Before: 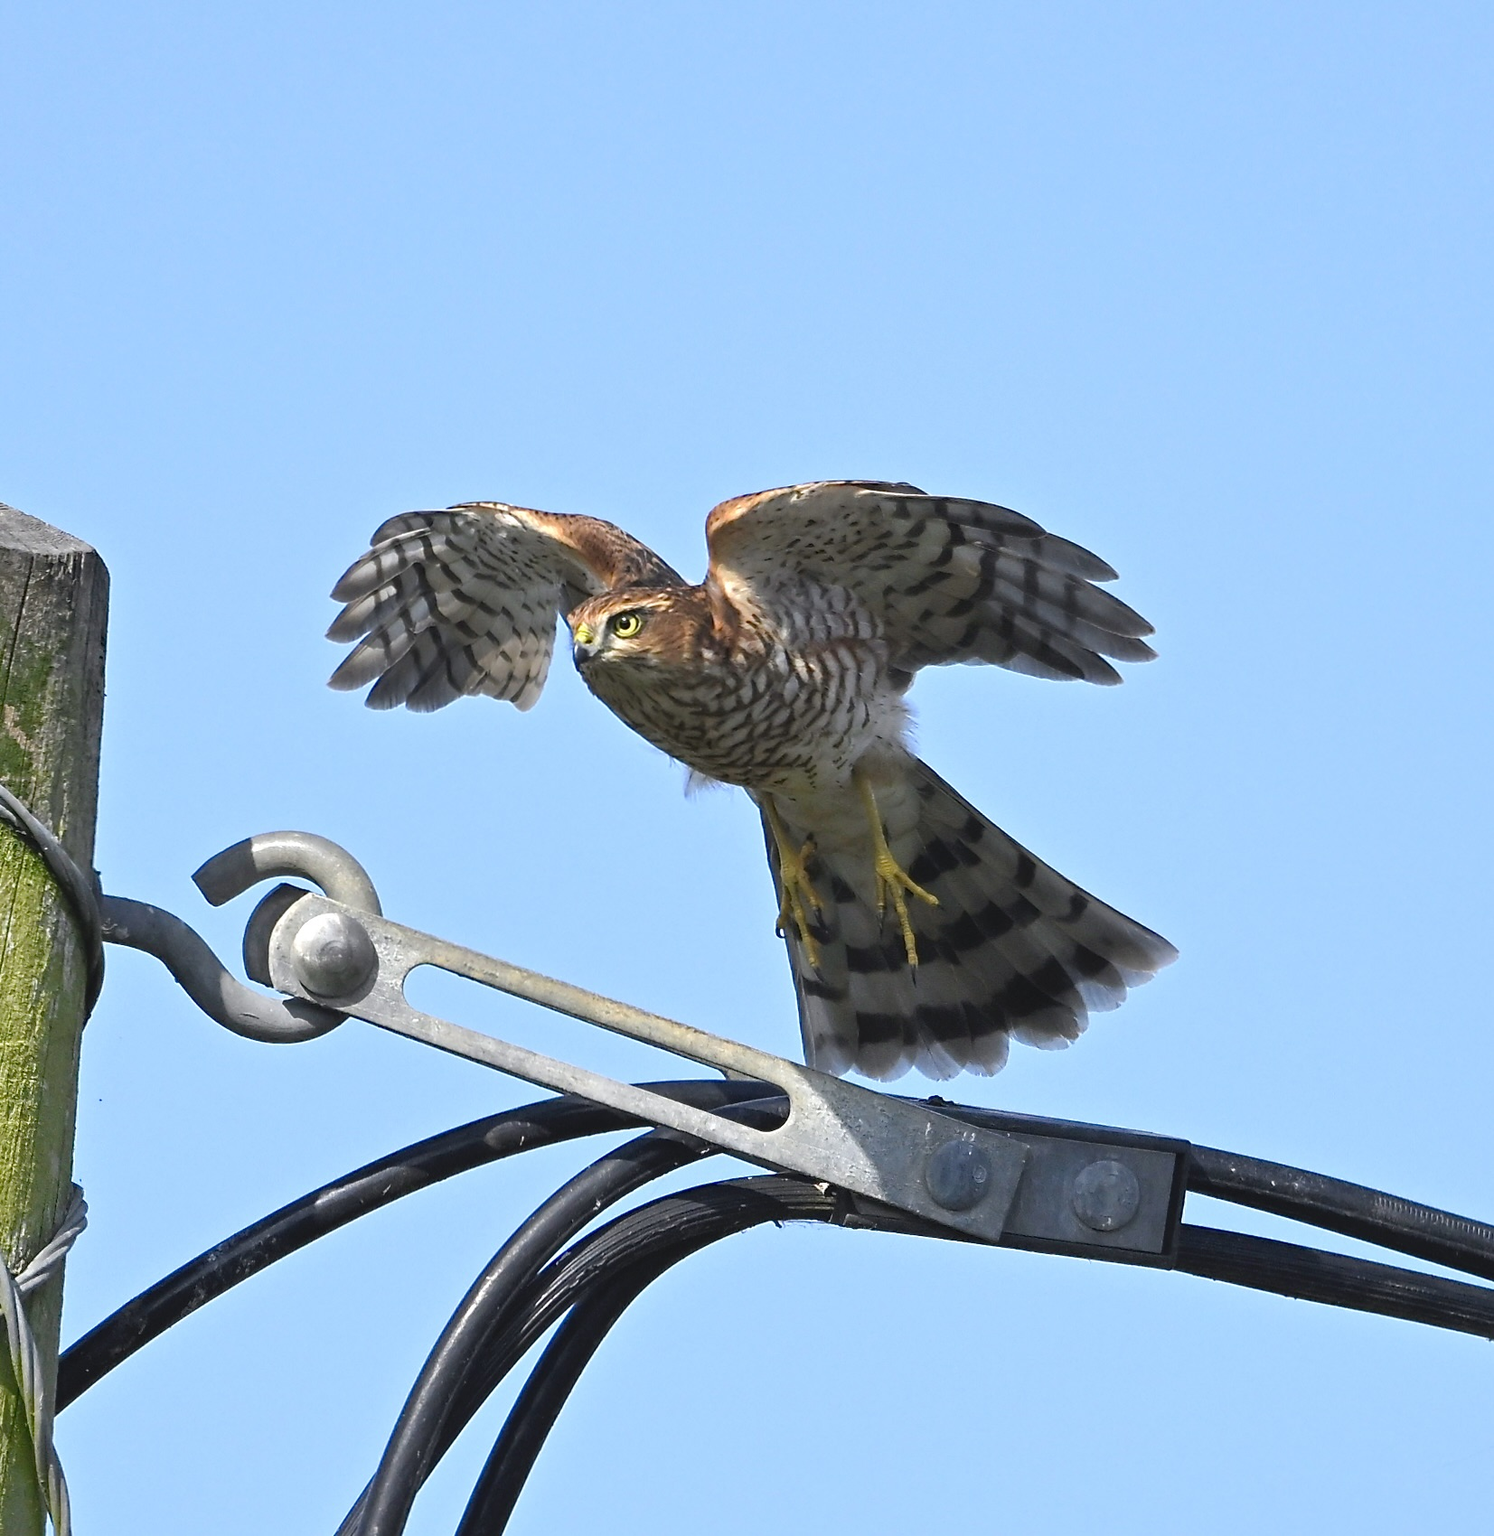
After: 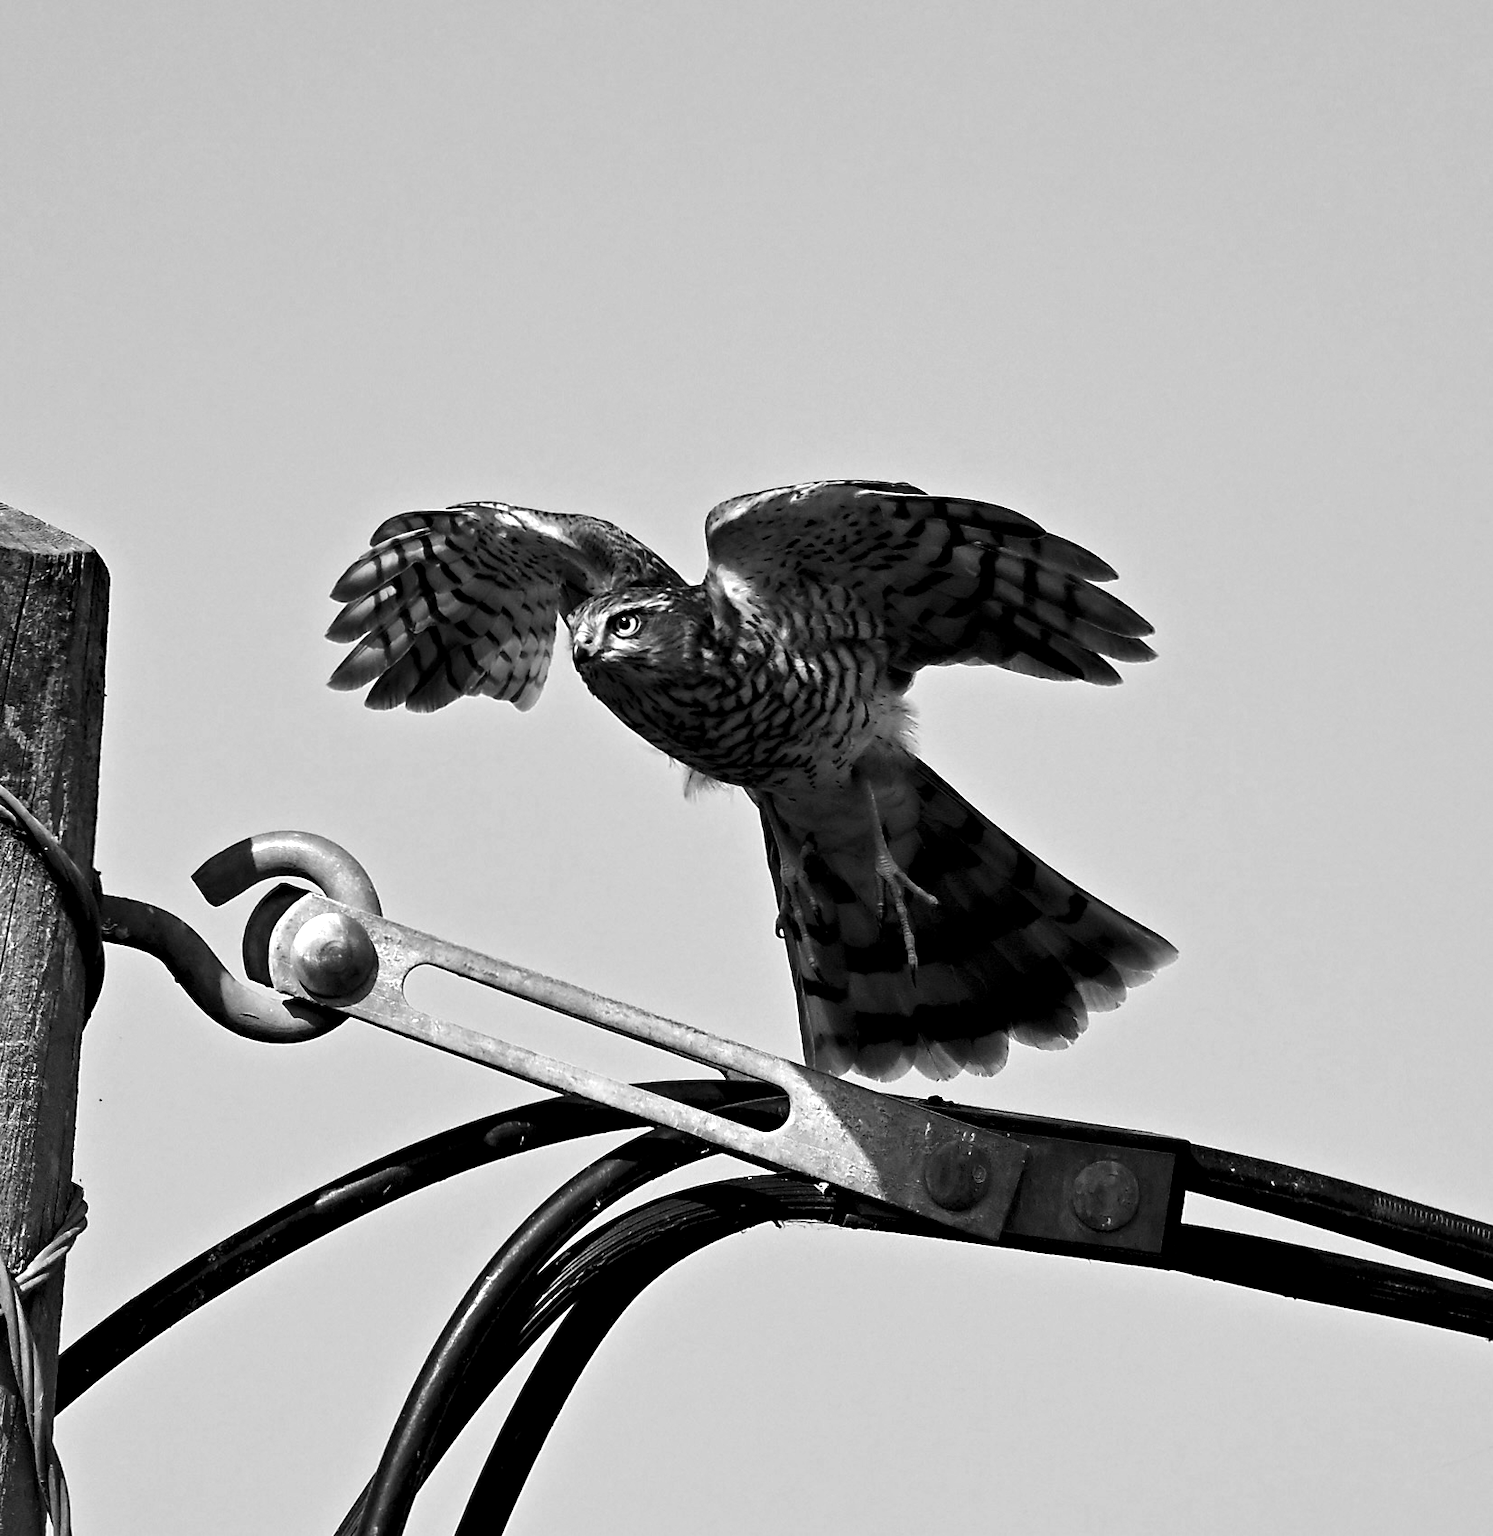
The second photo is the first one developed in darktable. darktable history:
contrast brightness saturation: contrast 0.1, brightness -0.26, saturation 0.14
exposure: black level correction 0.031, exposure 0.304 EV, compensate highlight preservation false
monochrome: on, module defaults
color balance rgb: linear chroma grading › global chroma 15%, perceptual saturation grading › global saturation 30%
